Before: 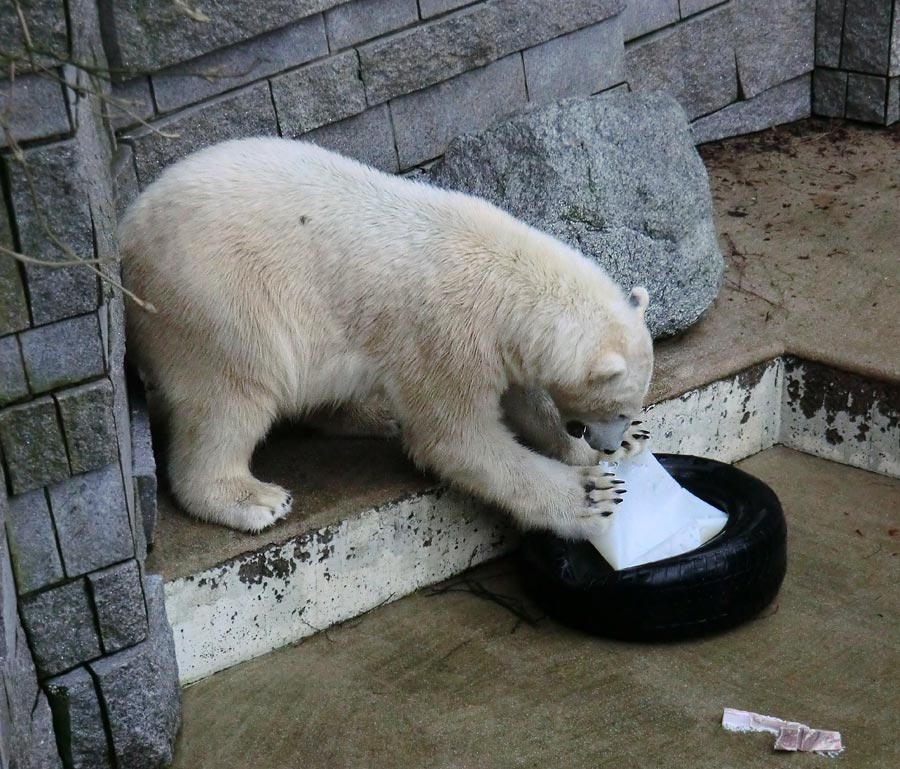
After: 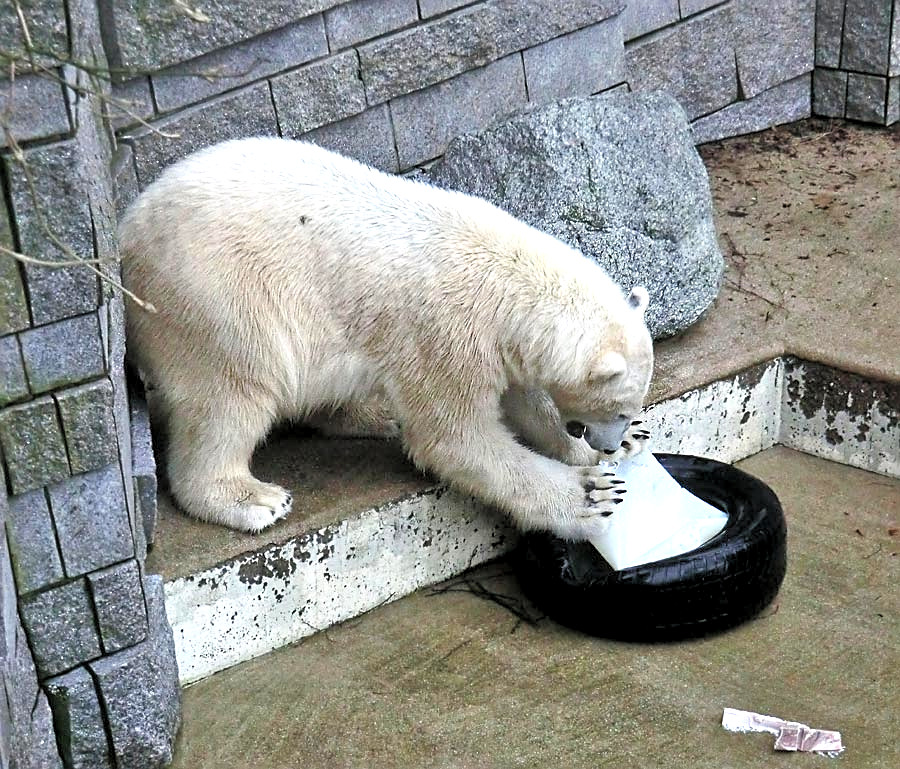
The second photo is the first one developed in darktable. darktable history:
levels: levels [0.062, 0.494, 0.925]
sharpen: on, module defaults
exposure: black level correction -0.002, exposure 0.541 EV, compensate exposure bias true, compensate highlight preservation false
tone equalizer: -7 EV 0.15 EV, -6 EV 0.571 EV, -5 EV 1.12 EV, -4 EV 1.35 EV, -3 EV 1.13 EV, -2 EV 0.6 EV, -1 EV 0.161 EV
